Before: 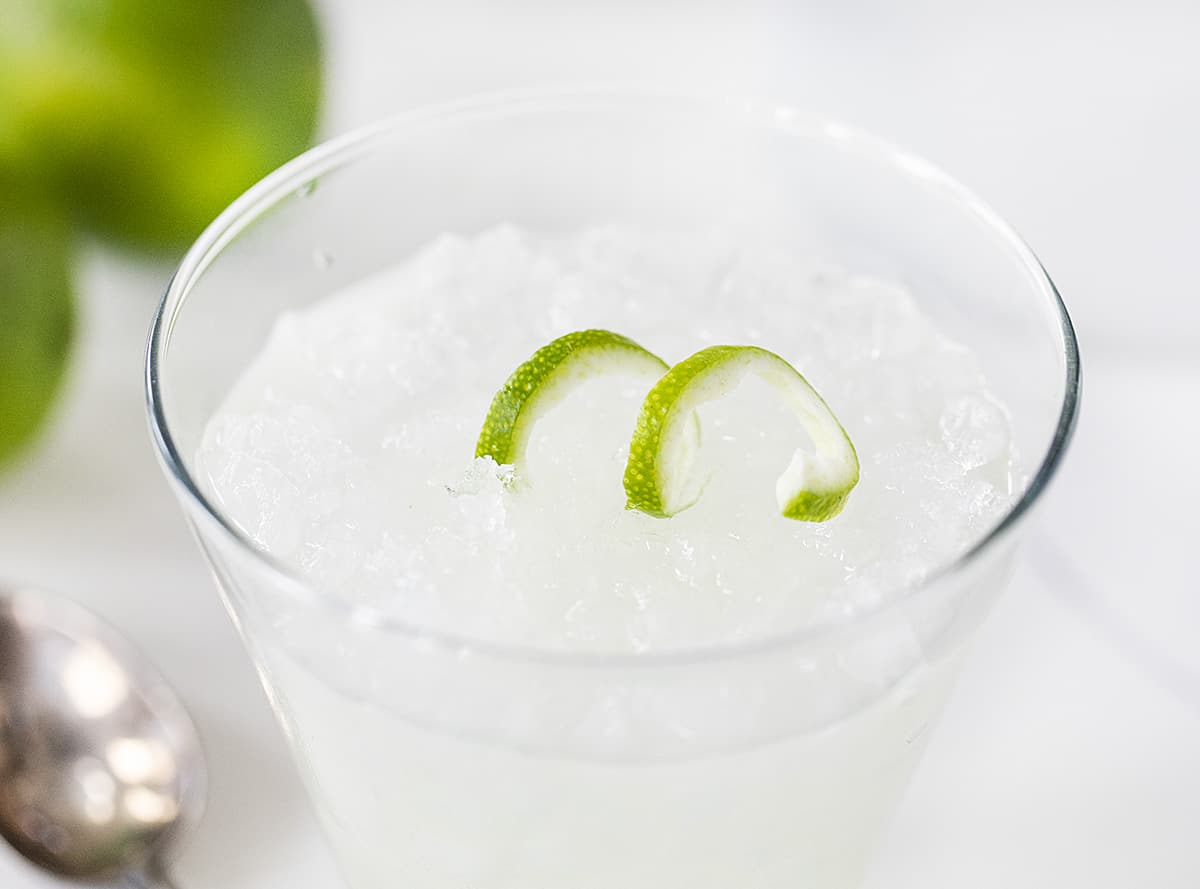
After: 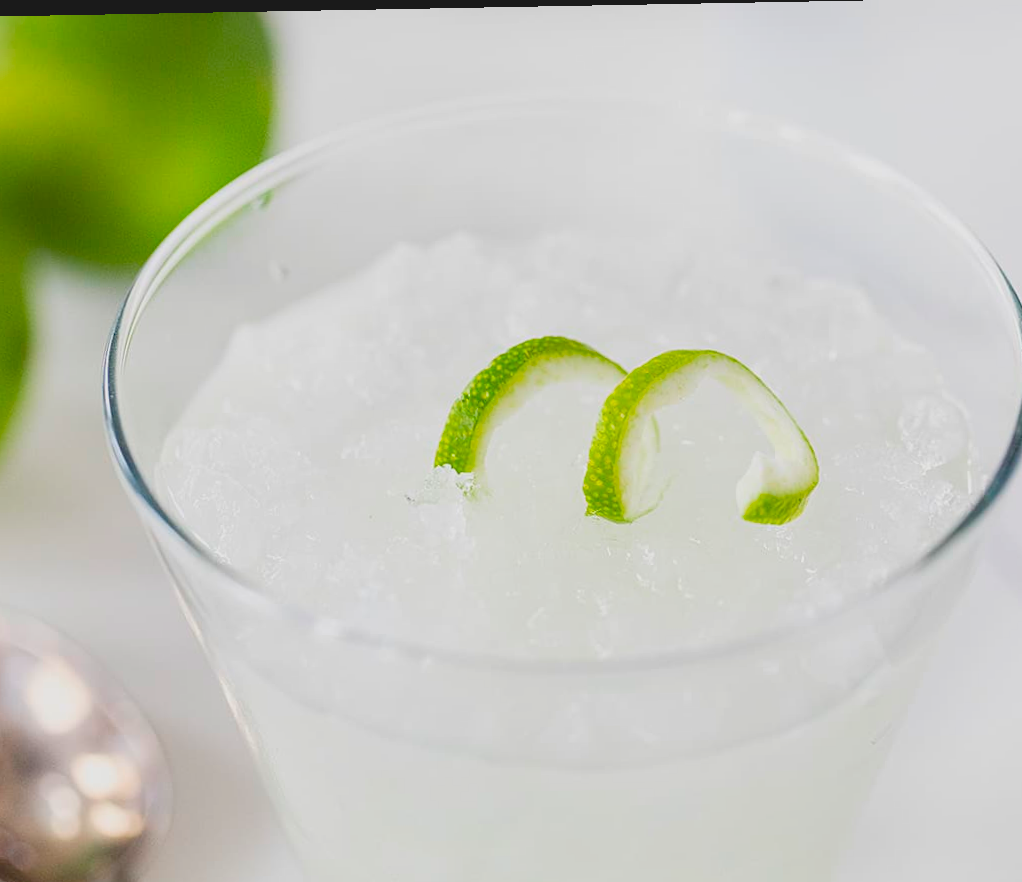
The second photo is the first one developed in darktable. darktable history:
contrast brightness saturation: contrast -0.183, saturation 0.186
crop and rotate: angle 1.06°, left 4.112%, top 0.472%, right 11.779%, bottom 2.616%
